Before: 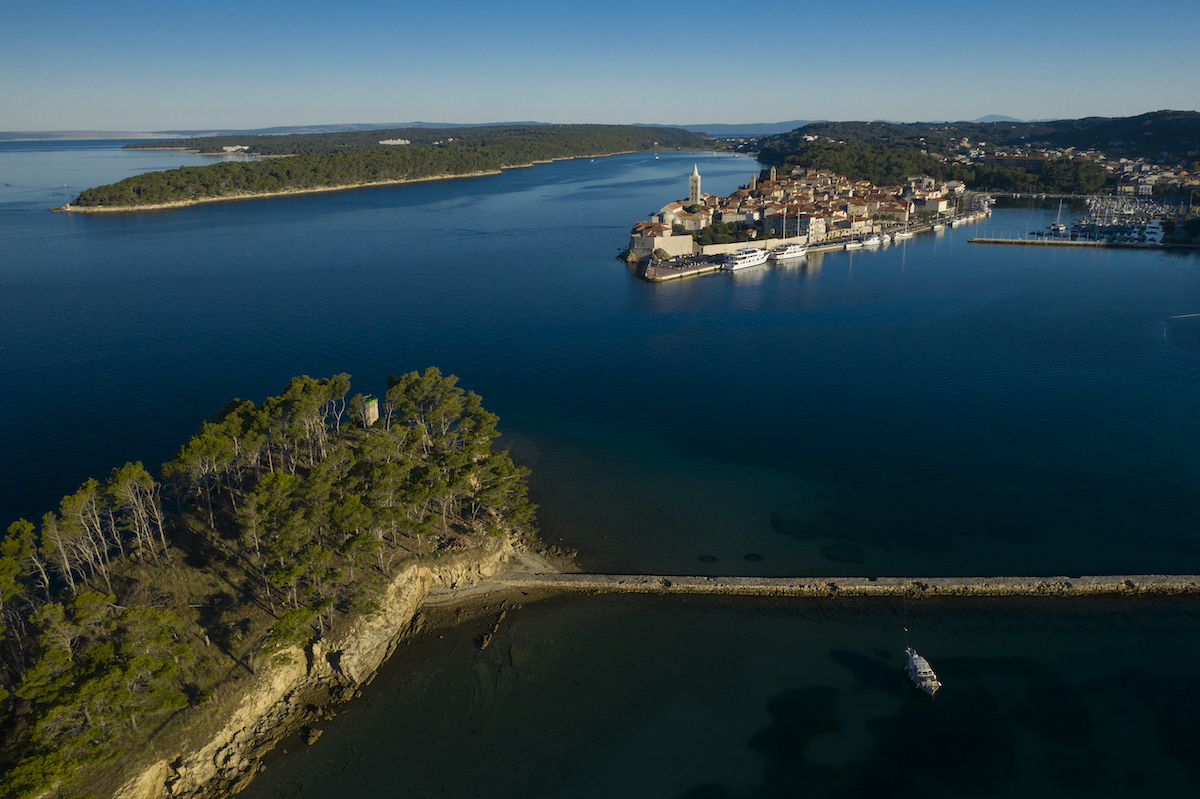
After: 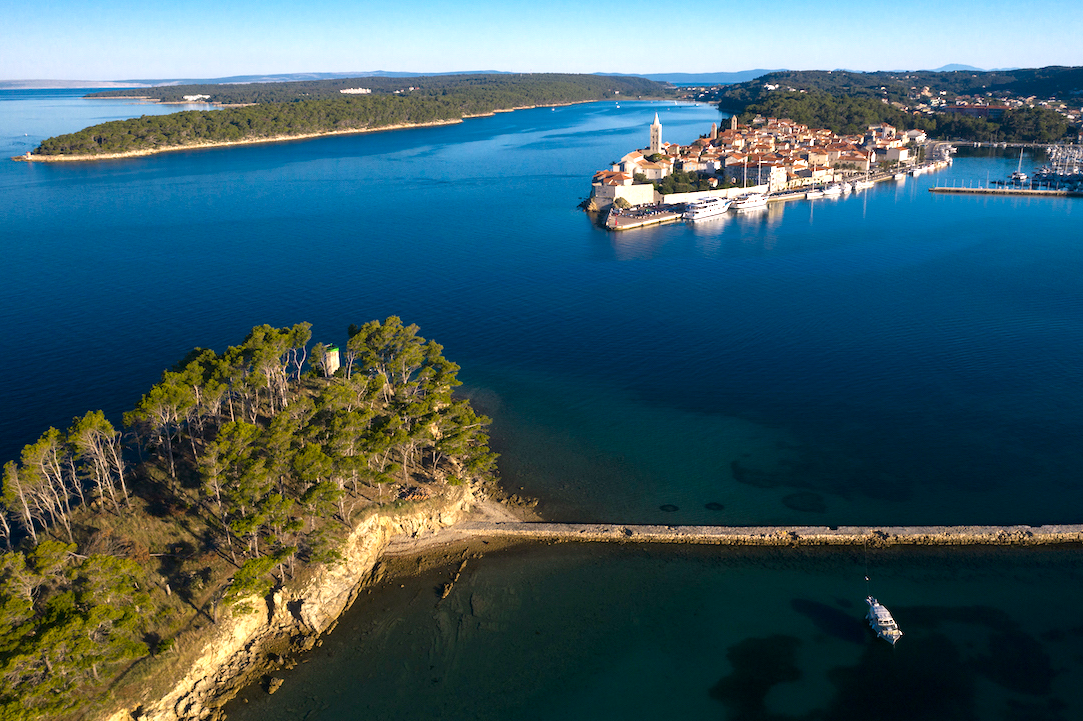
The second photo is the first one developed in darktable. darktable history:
white balance: red 1.05, blue 1.072
crop: left 3.305%, top 6.436%, right 6.389%, bottom 3.258%
exposure: black level correction 0, exposure 1.1 EV, compensate highlight preservation false
